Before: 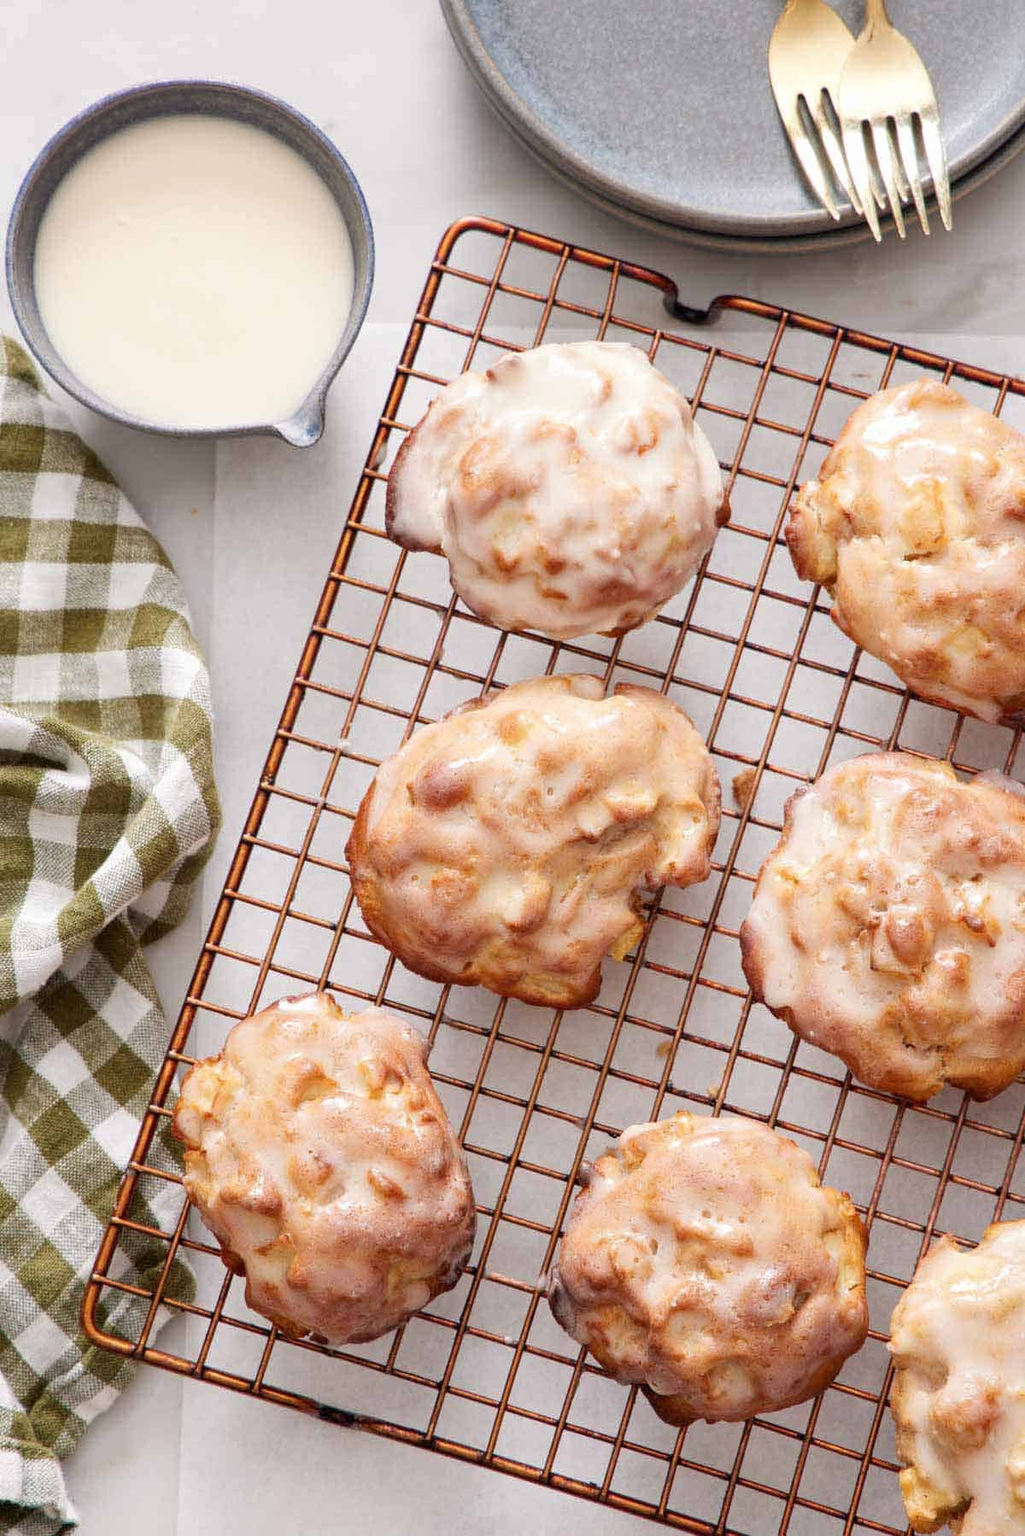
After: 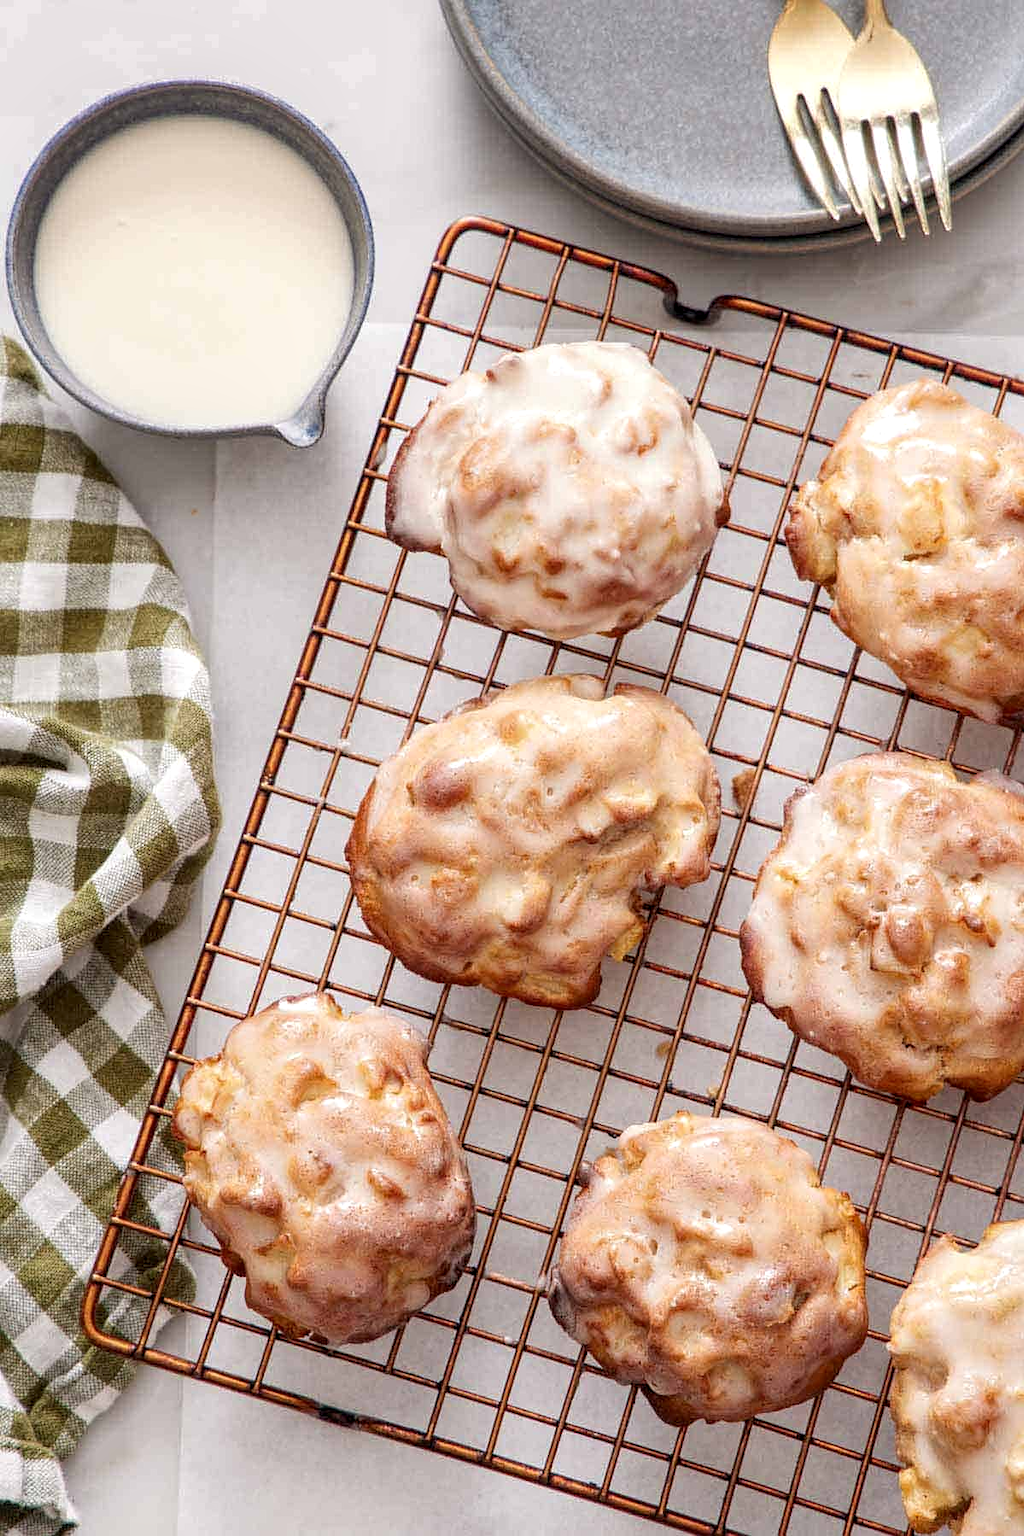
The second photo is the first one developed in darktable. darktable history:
local contrast: on, module defaults
sharpen: amount 0.2
contrast equalizer: y [[0.5 ×6], [0.5 ×6], [0.5, 0.5, 0.501, 0.545, 0.707, 0.863], [0 ×6], [0 ×6]]
